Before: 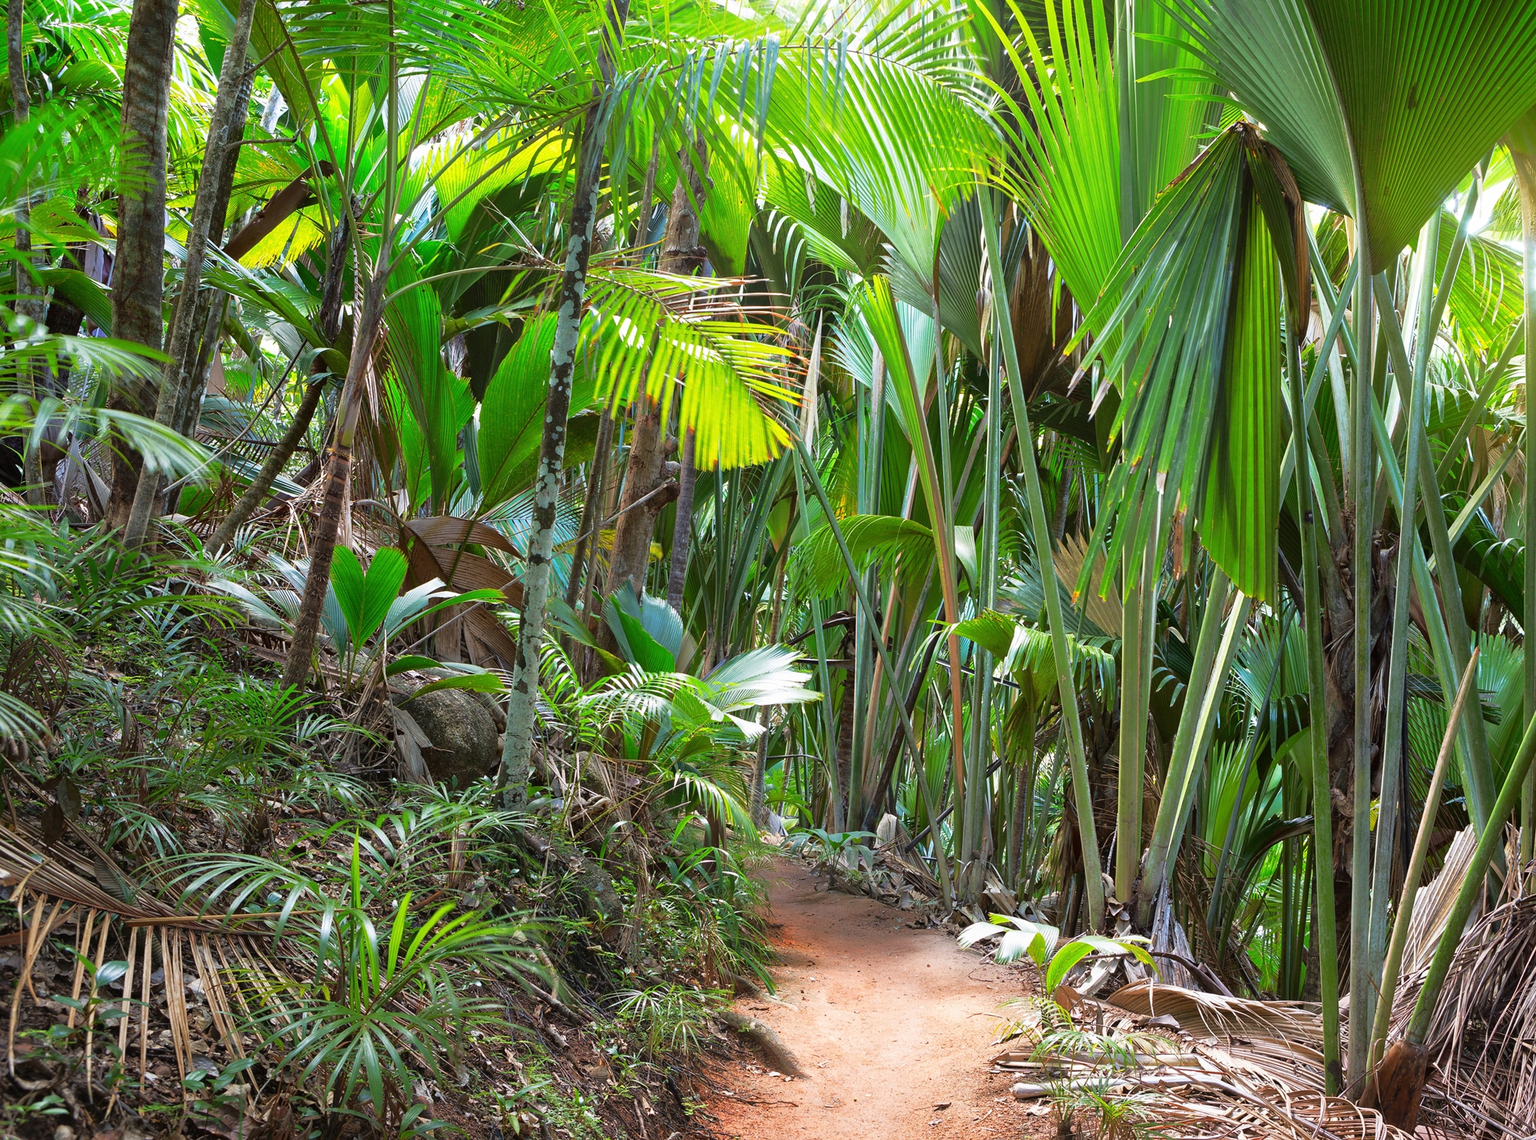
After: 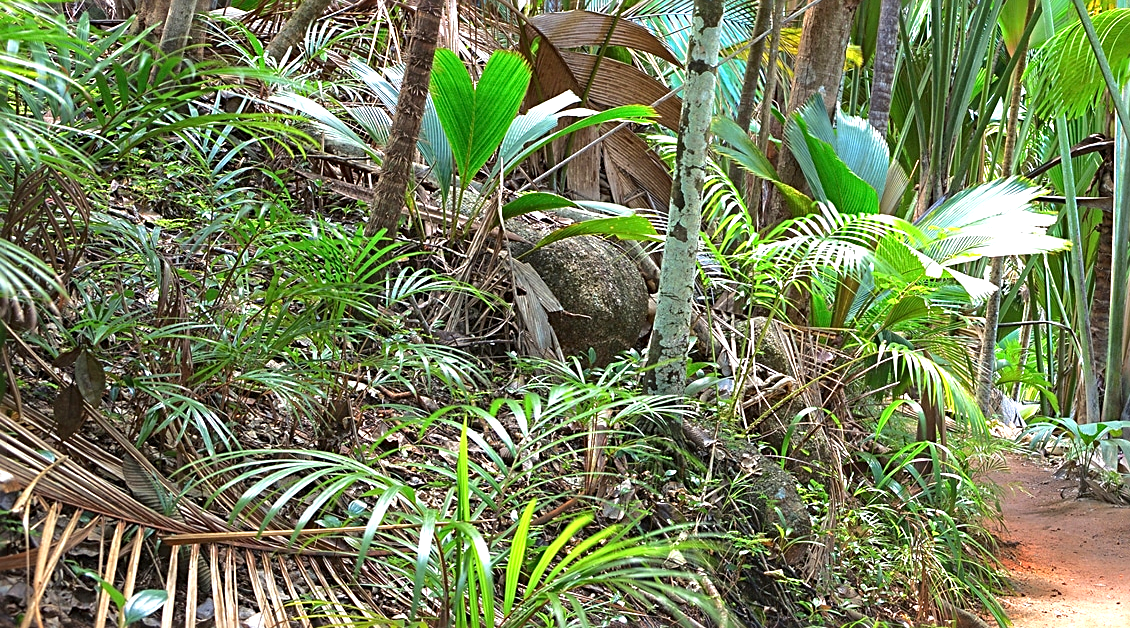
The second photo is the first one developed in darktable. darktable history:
crop: top 44.625%, right 43.474%, bottom 13.054%
sharpen: radius 2.534, amount 0.626
exposure: black level correction 0, exposure 0.895 EV, compensate highlight preservation false
